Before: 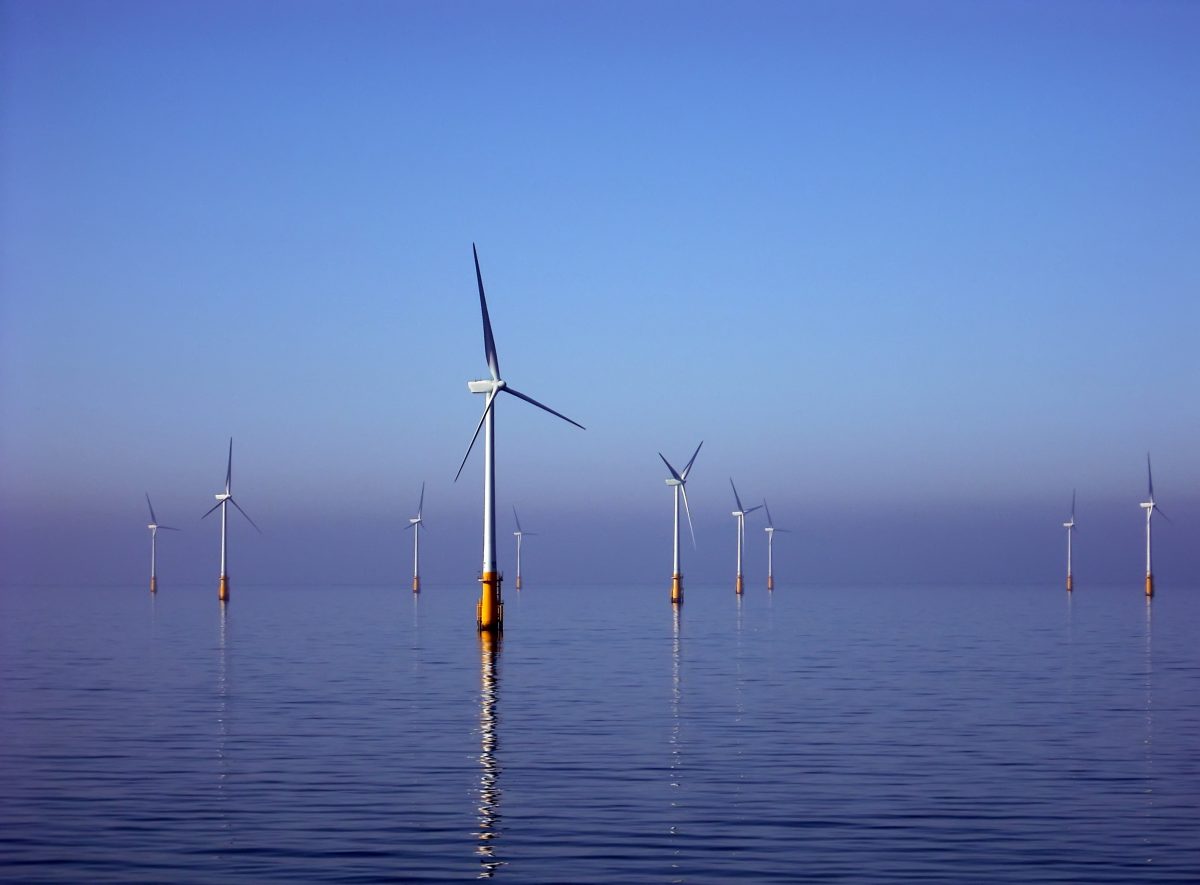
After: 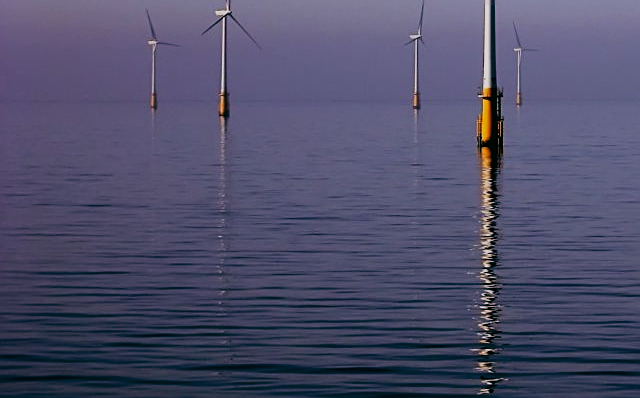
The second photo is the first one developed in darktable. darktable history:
crop and rotate: top 54.778%, right 46.61%, bottom 0.159%
exposure: compensate highlight preservation false
sharpen: on, module defaults
filmic rgb: black relative exposure -7.65 EV, white relative exposure 4.56 EV, hardness 3.61
rgb levels: mode RGB, independent channels, levels [[0, 0.5, 1], [0, 0.521, 1], [0, 0.536, 1]]
color balance: lift [1.005, 0.99, 1.007, 1.01], gamma [1, 1.034, 1.032, 0.966], gain [0.873, 1.055, 1.067, 0.933]
white balance: red 1.05, blue 1.072
